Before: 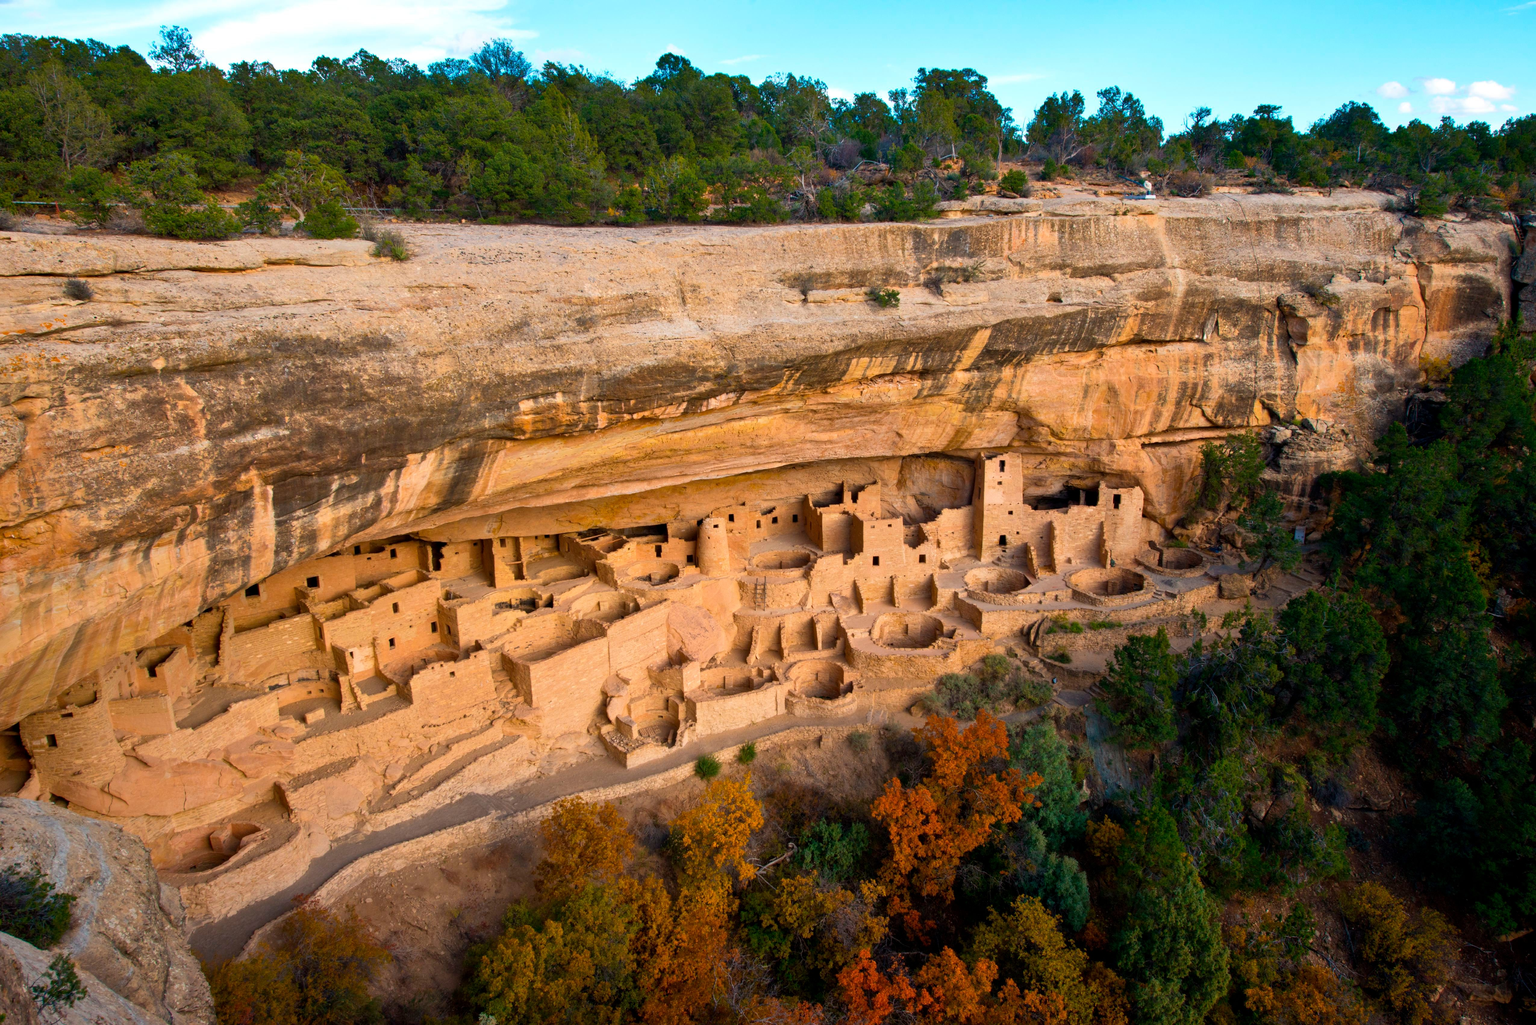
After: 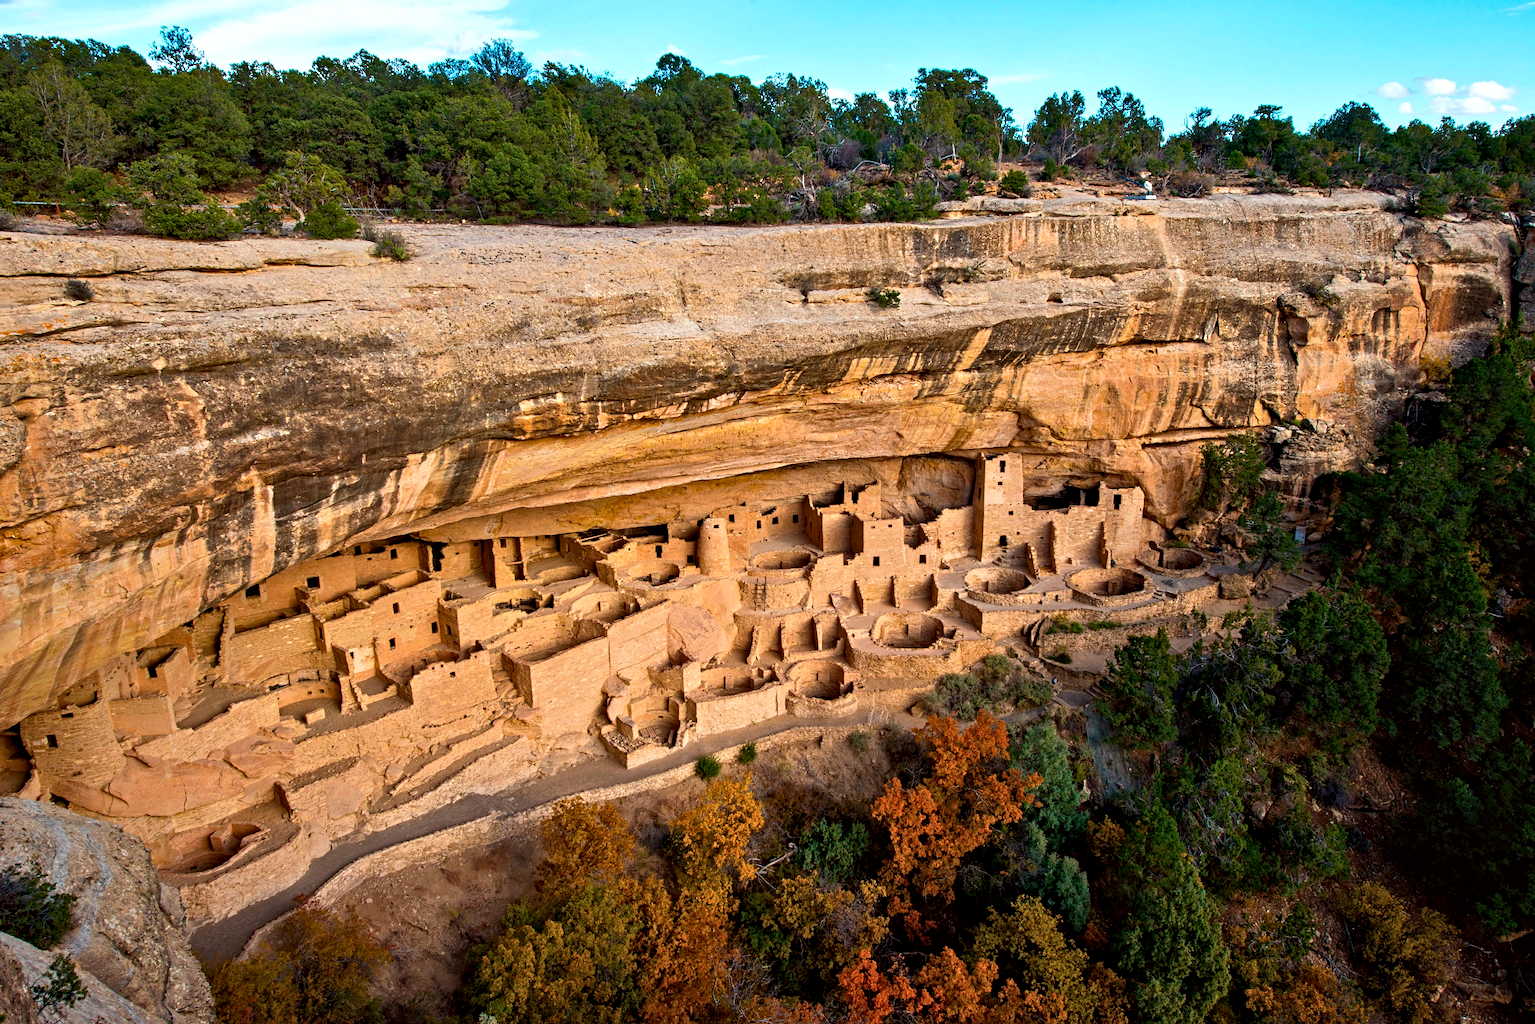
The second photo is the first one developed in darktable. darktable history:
contrast equalizer: octaves 7, y [[0.5, 0.542, 0.583, 0.625, 0.667, 0.708], [0.5 ×6], [0.5 ×6], [0 ×6], [0 ×6]]
color correction: highlights a* -2.73, highlights b* -2.09, shadows a* 2.41, shadows b* 2.73
